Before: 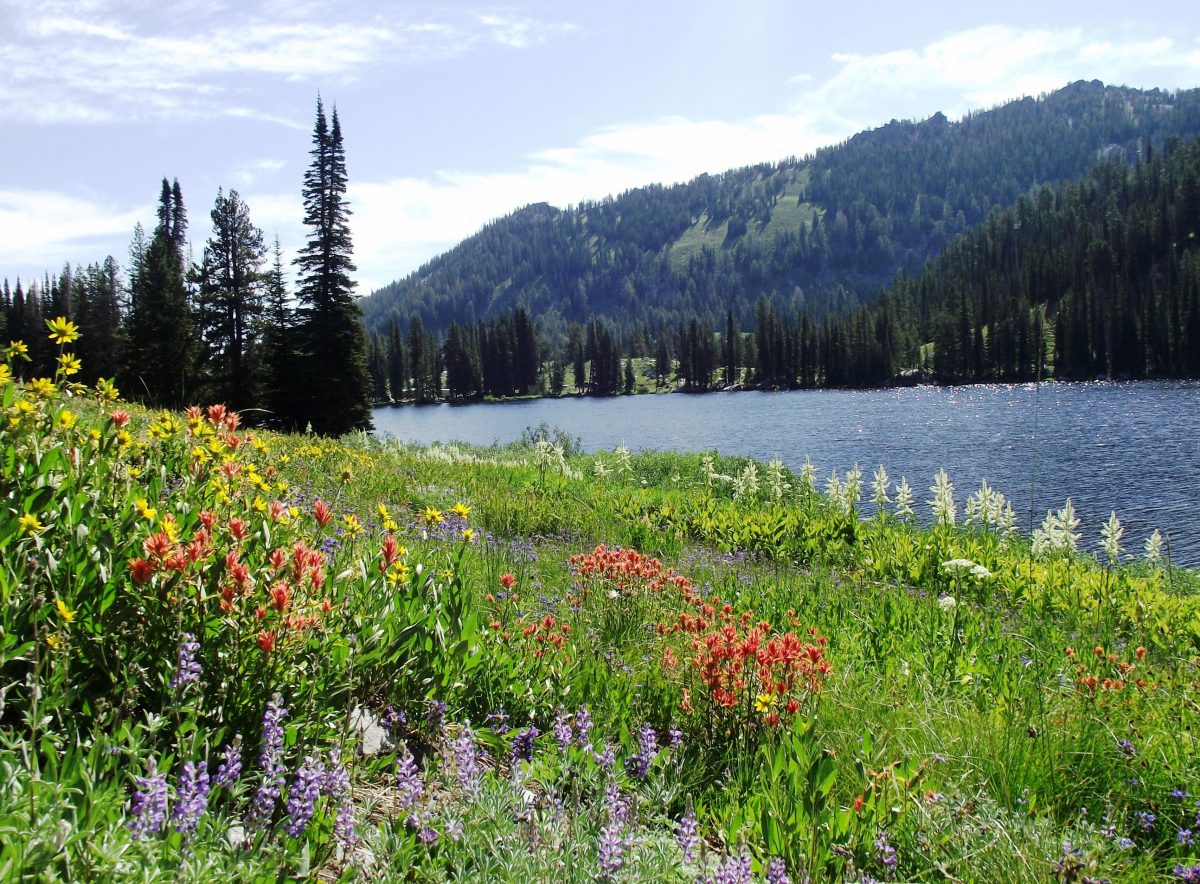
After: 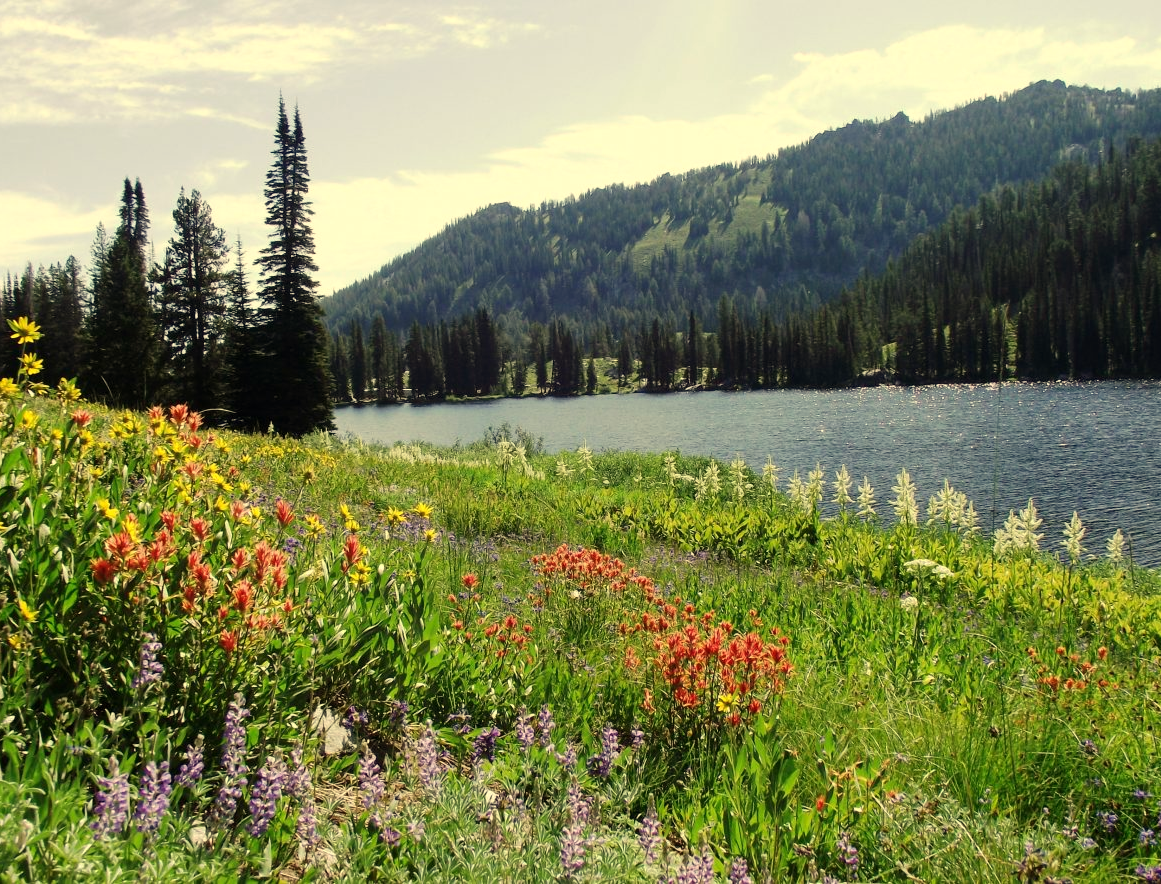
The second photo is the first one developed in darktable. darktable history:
crop and rotate: left 3.238%
white balance: red 1.08, blue 0.791
